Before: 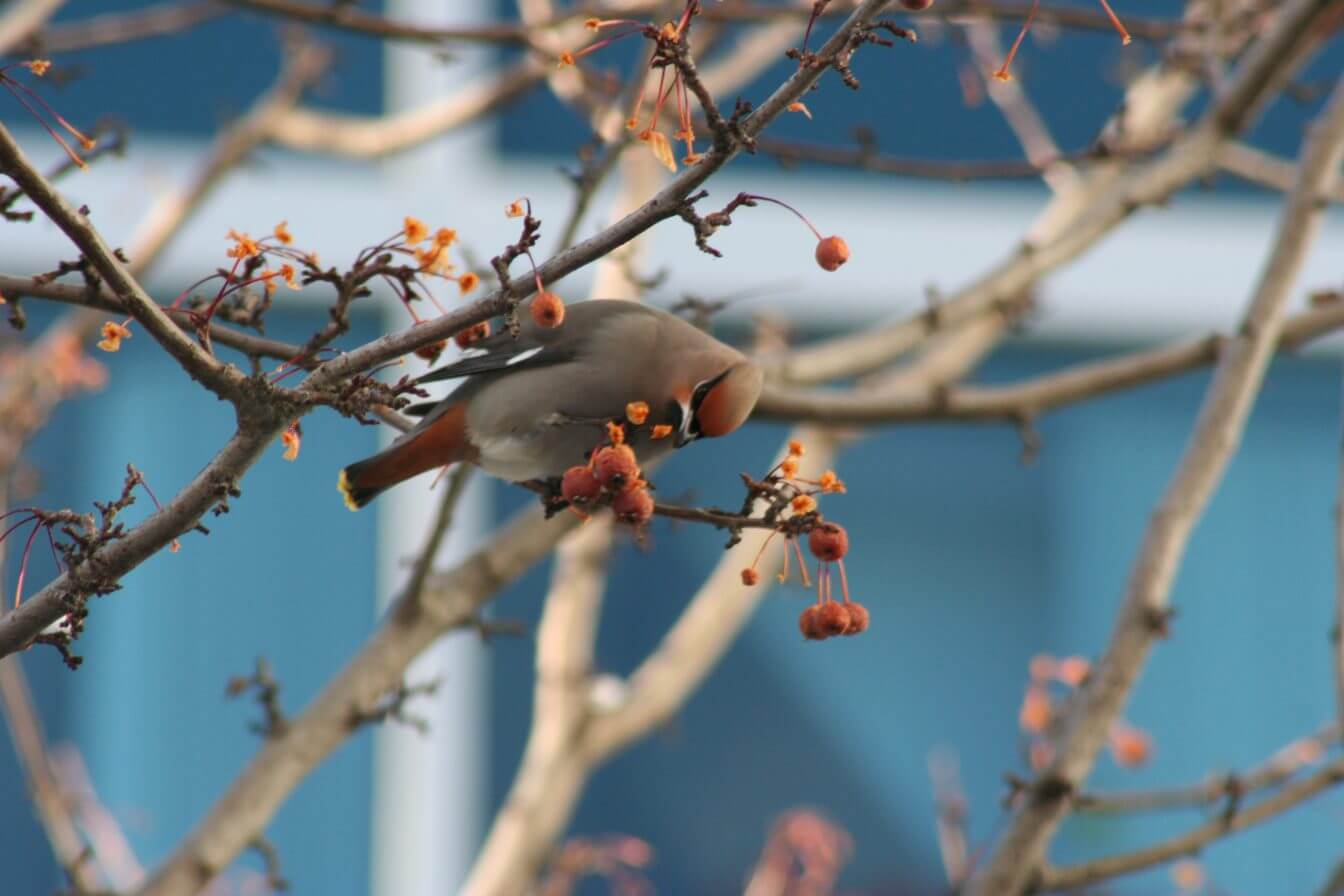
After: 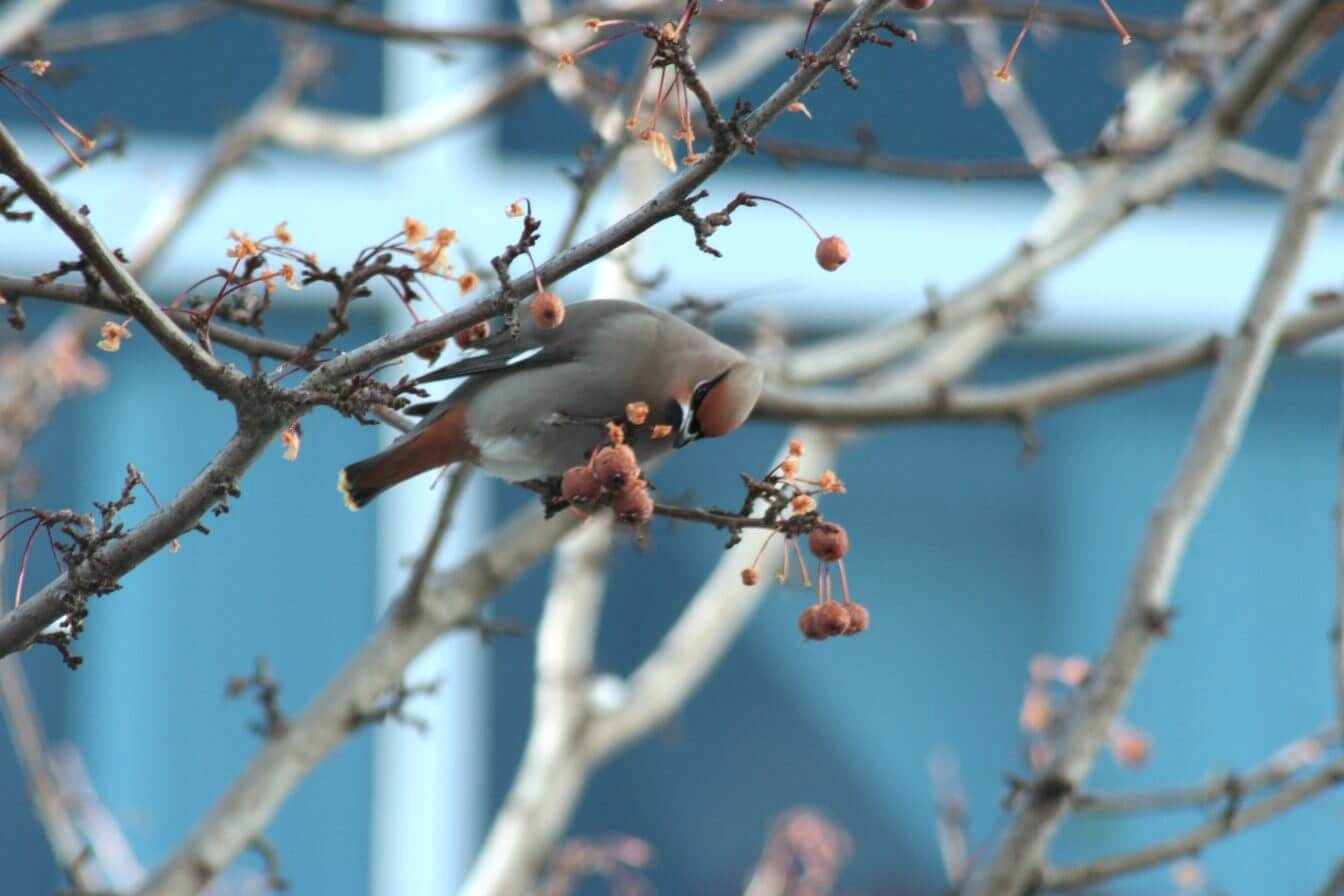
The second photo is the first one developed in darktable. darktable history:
exposure: black level correction 0, exposure 0.4 EV, compensate exposure bias true, compensate highlight preservation false
color correction: highlights a* -12.64, highlights b* -18.1, saturation 0.7
tone curve: curves: ch0 [(0, 0) (0.003, 0.003) (0.011, 0.011) (0.025, 0.025) (0.044, 0.044) (0.069, 0.069) (0.1, 0.099) (0.136, 0.135) (0.177, 0.176) (0.224, 0.223) (0.277, 0.275) (0.335, 0.333) (0.399, 0.396) (0.468, 0.465) (0.543, 0.541) (0.623, 0.622) (0.709, 0.708) (0.801, 0.8) (0.898, 0.897) (1, 1)], preserve colors none
